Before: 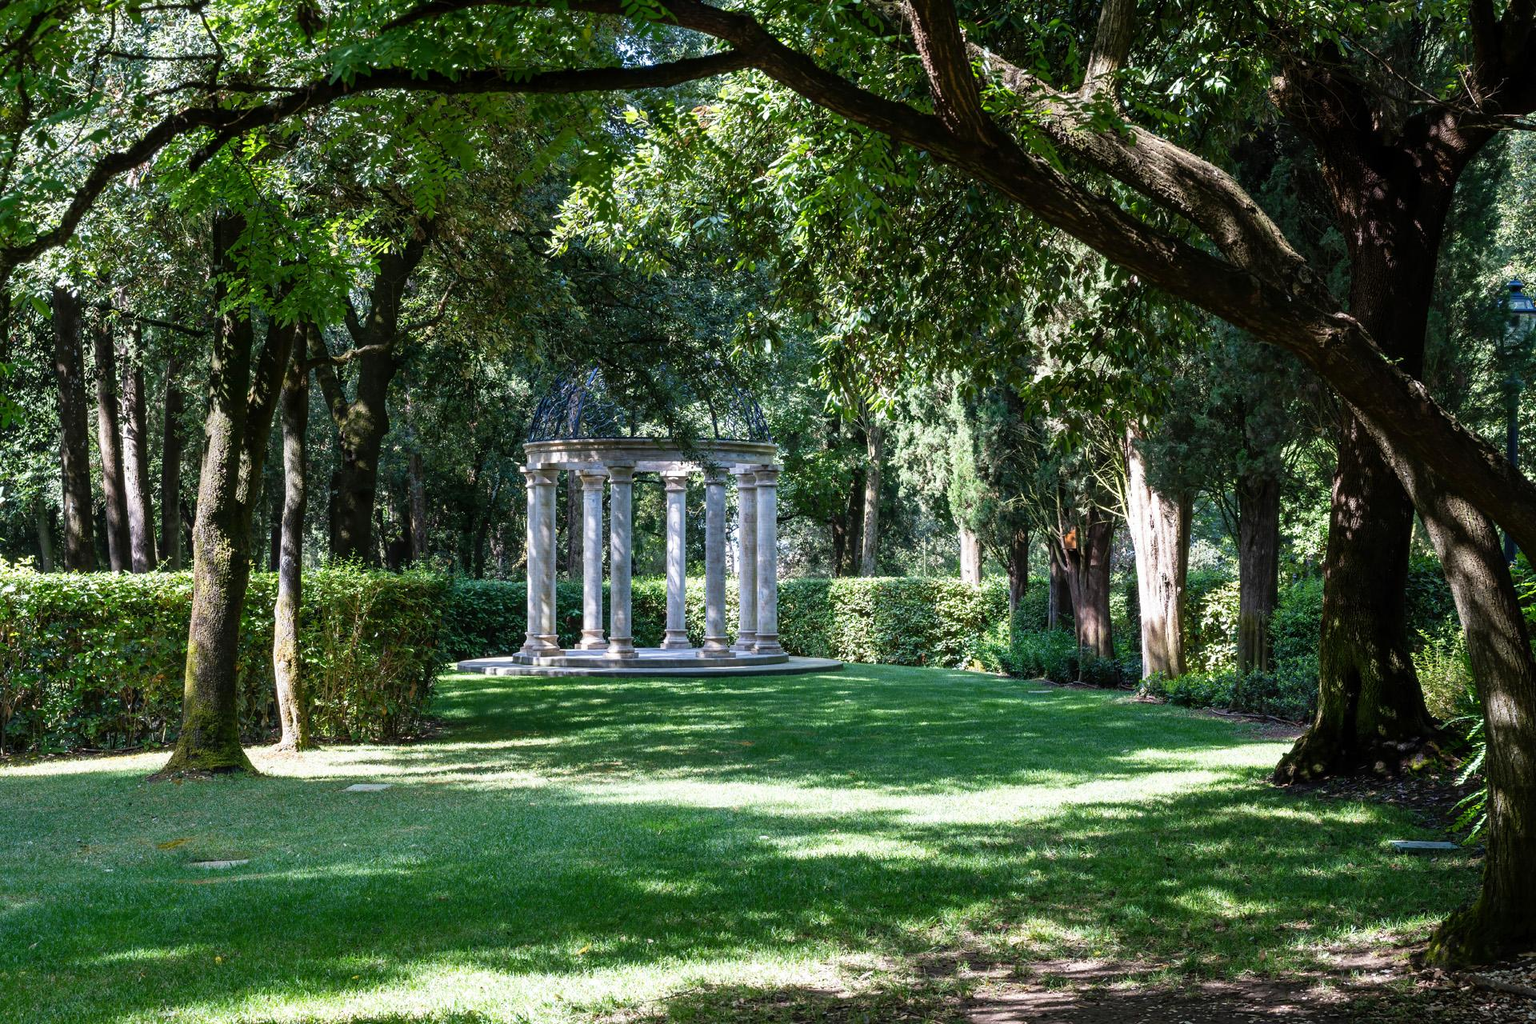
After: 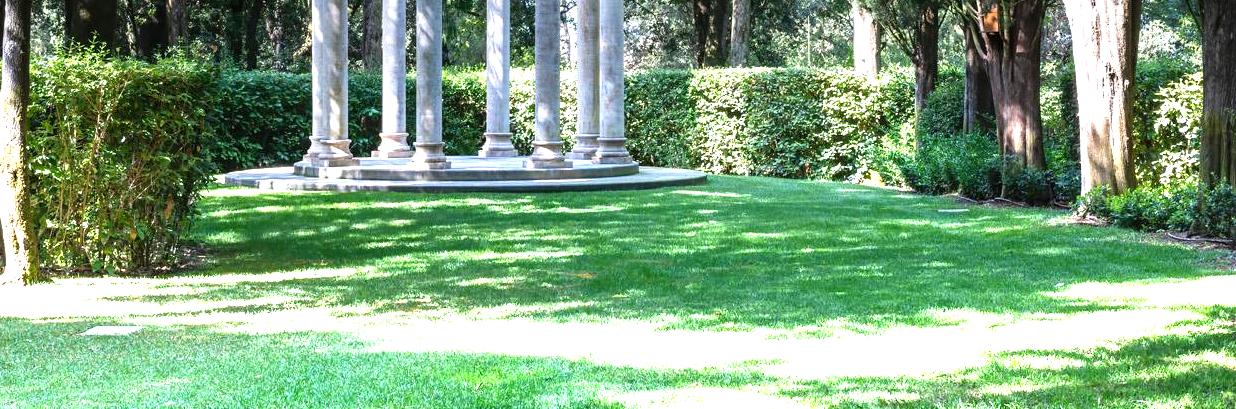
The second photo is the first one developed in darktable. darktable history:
graduated density: density -3.9 EV
crop: left 18.091%, top 51.13%, right 17.525%, bottom 16.85%
